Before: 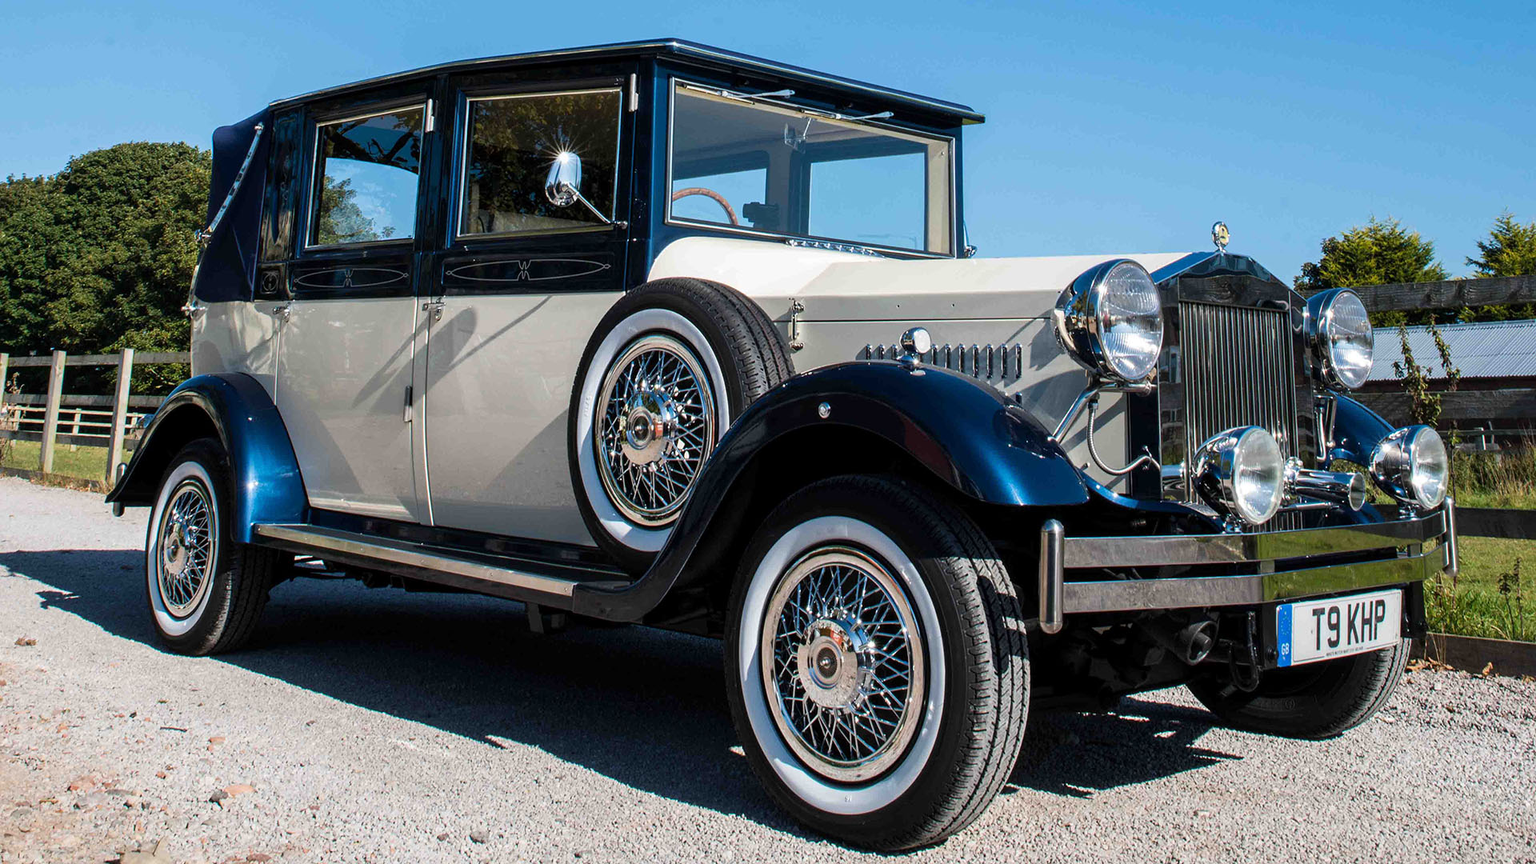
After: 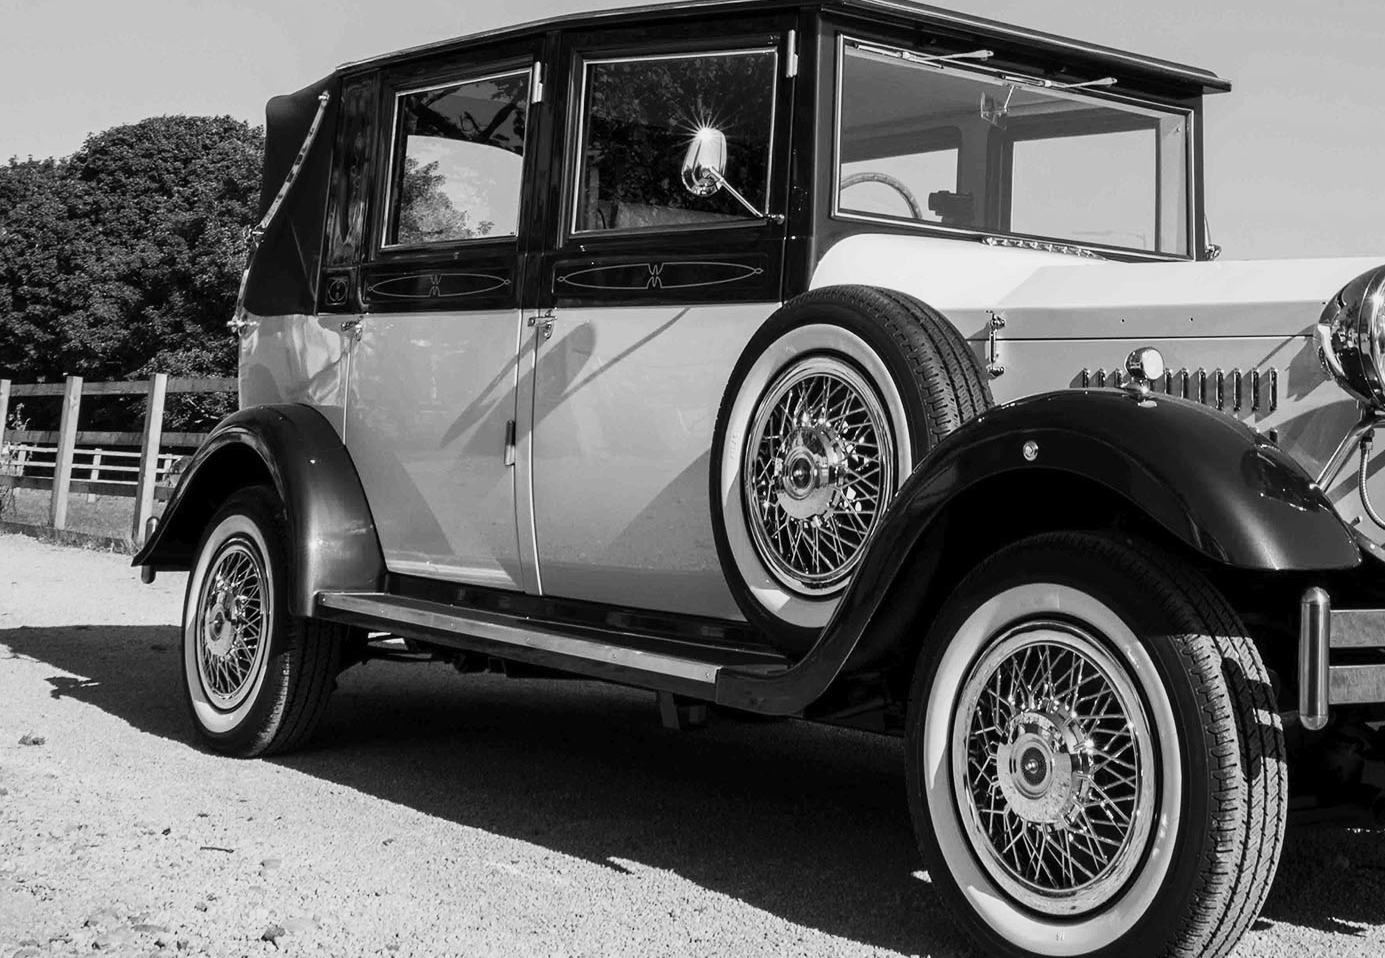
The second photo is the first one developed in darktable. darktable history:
contrast brightness saturation: contrast 0.198, brightness 0.165, saturation 0.228
exposure: compensate exposure bias true, compensate highlight preservation false
crop: top 5.768%, right 27.856%, bottom 5.502%
color calibration: output gray [0.267, 0.423, 0.261, 0], illuminant as shot in camera, x 0.358, y 0.373, temperature 4628.91 K
